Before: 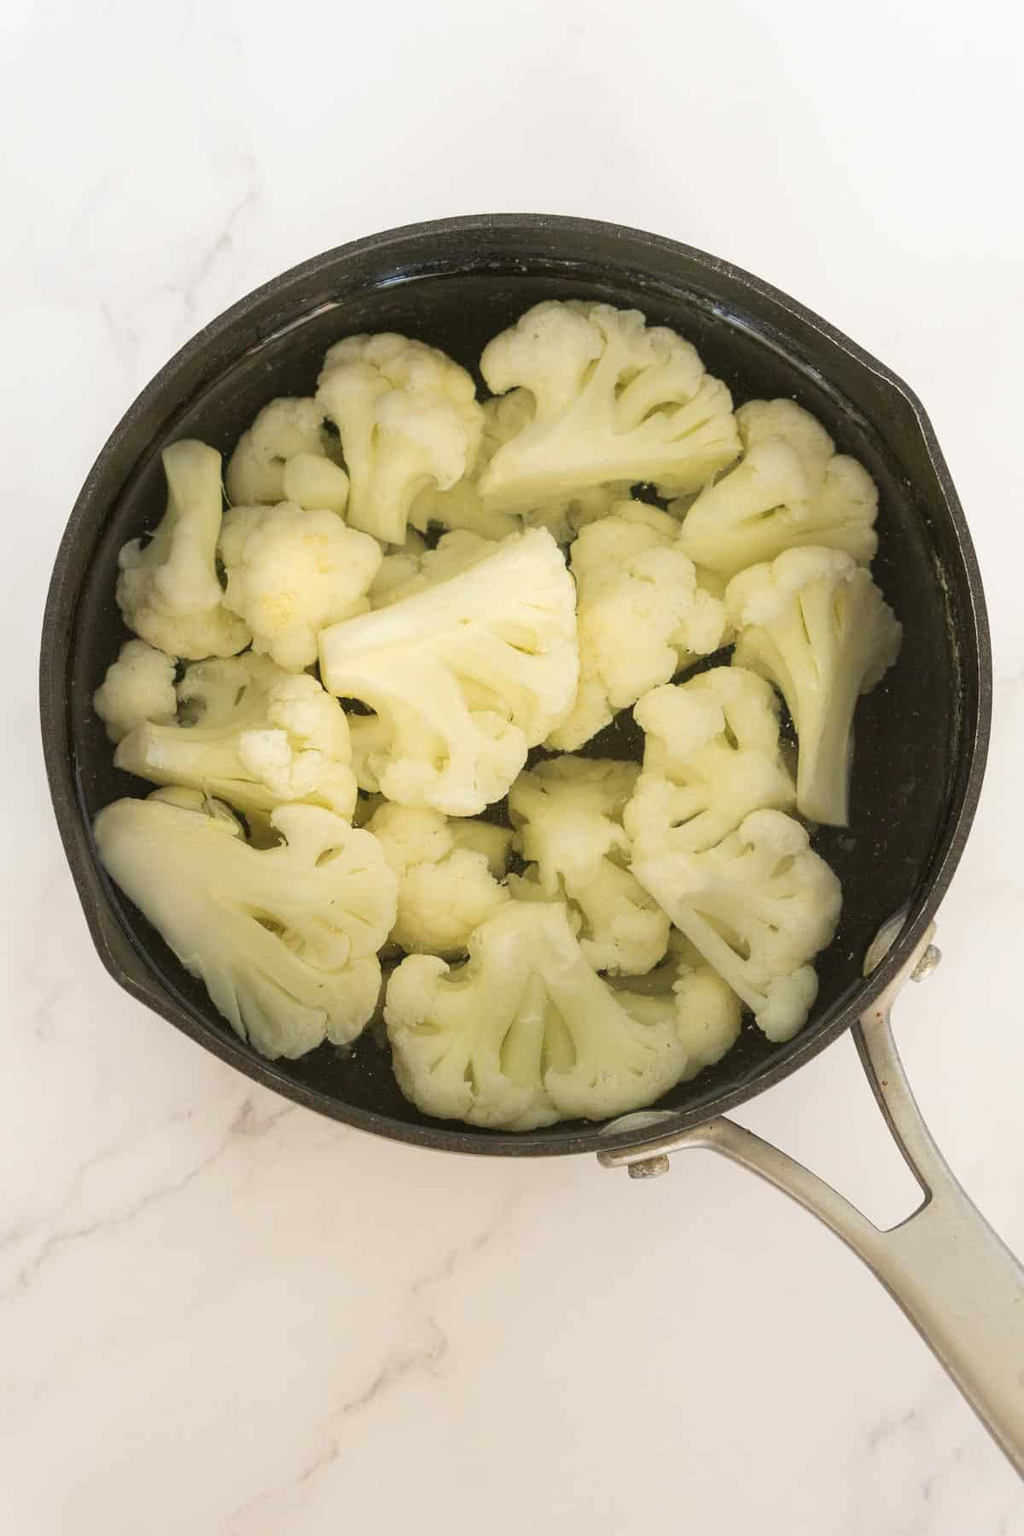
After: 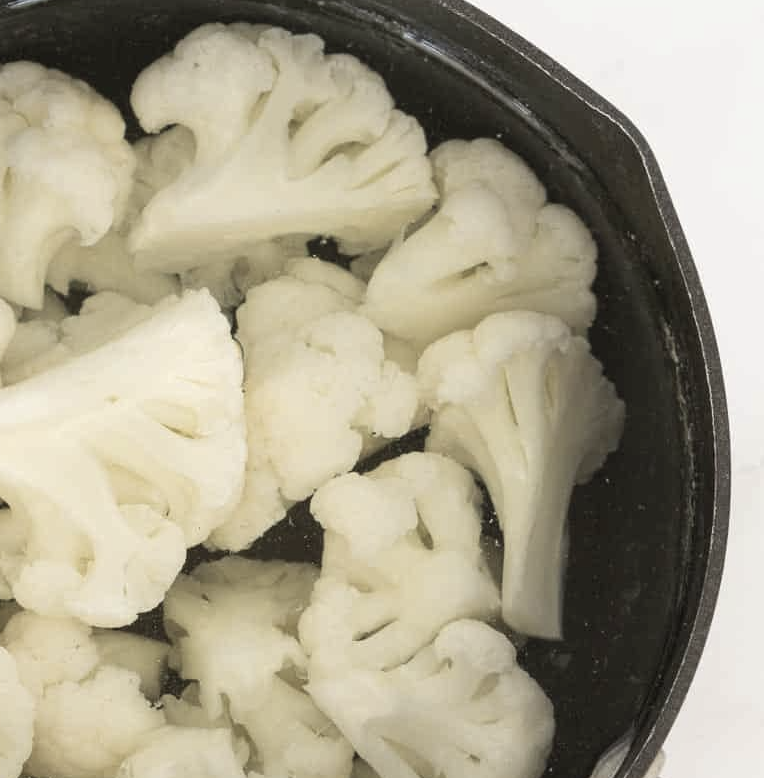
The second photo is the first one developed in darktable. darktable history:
tone equalizer: on, module defaults
color correction: saturation 0.5
crop: left 36.005%, top 18.293%, right 0.31%, bottom 38.444%
